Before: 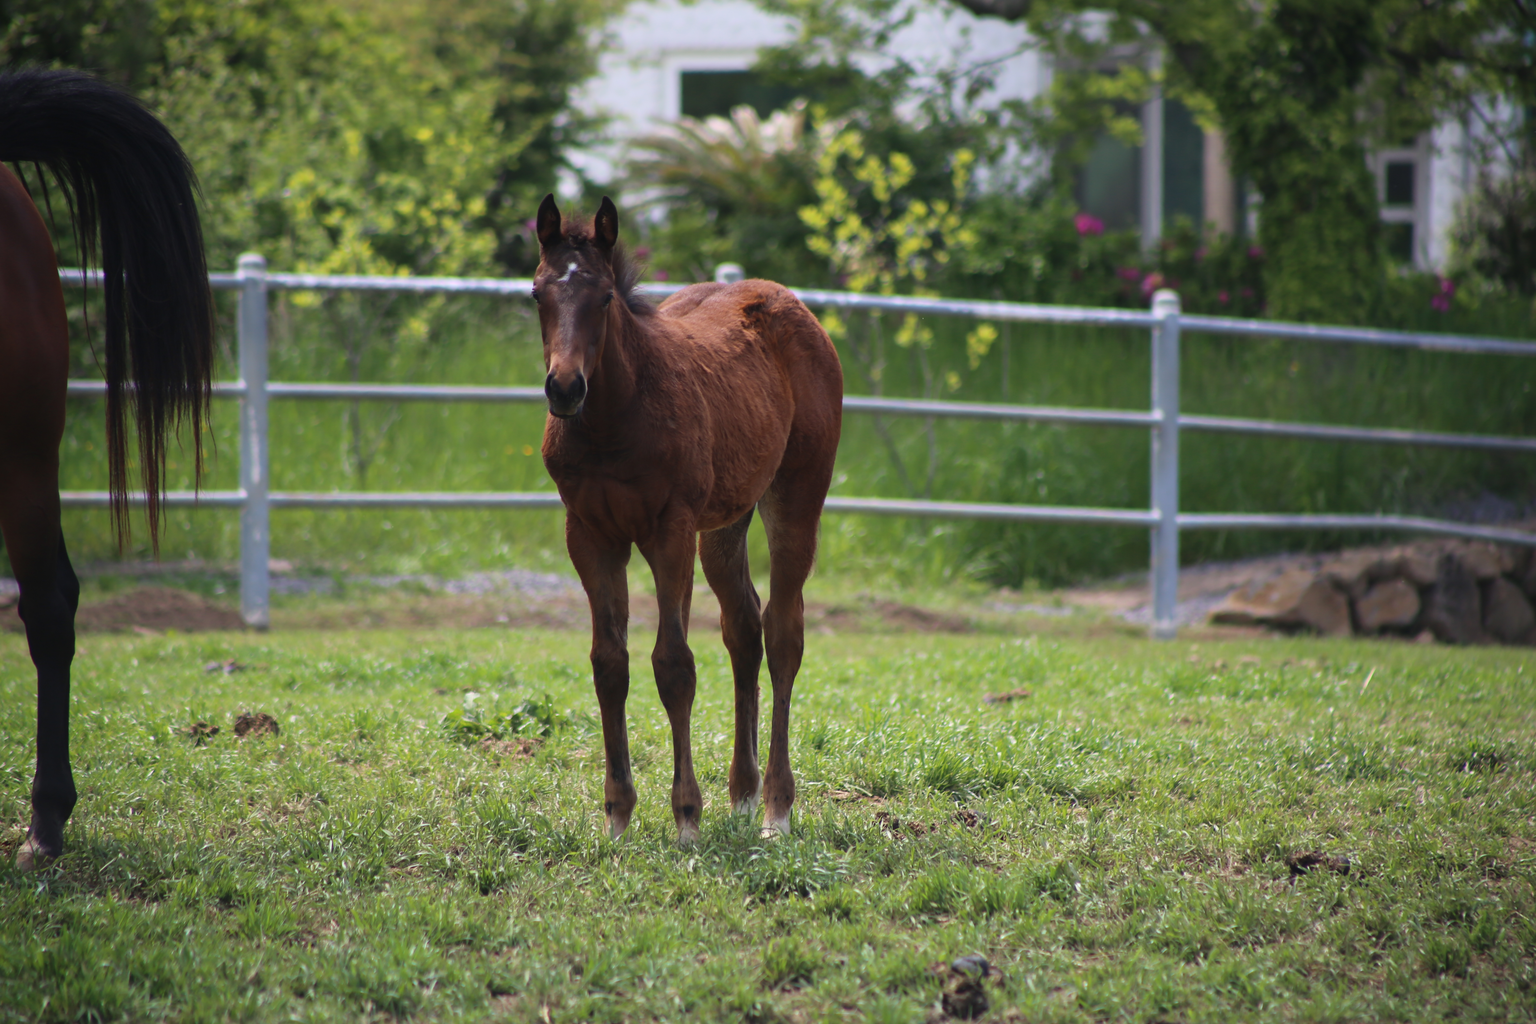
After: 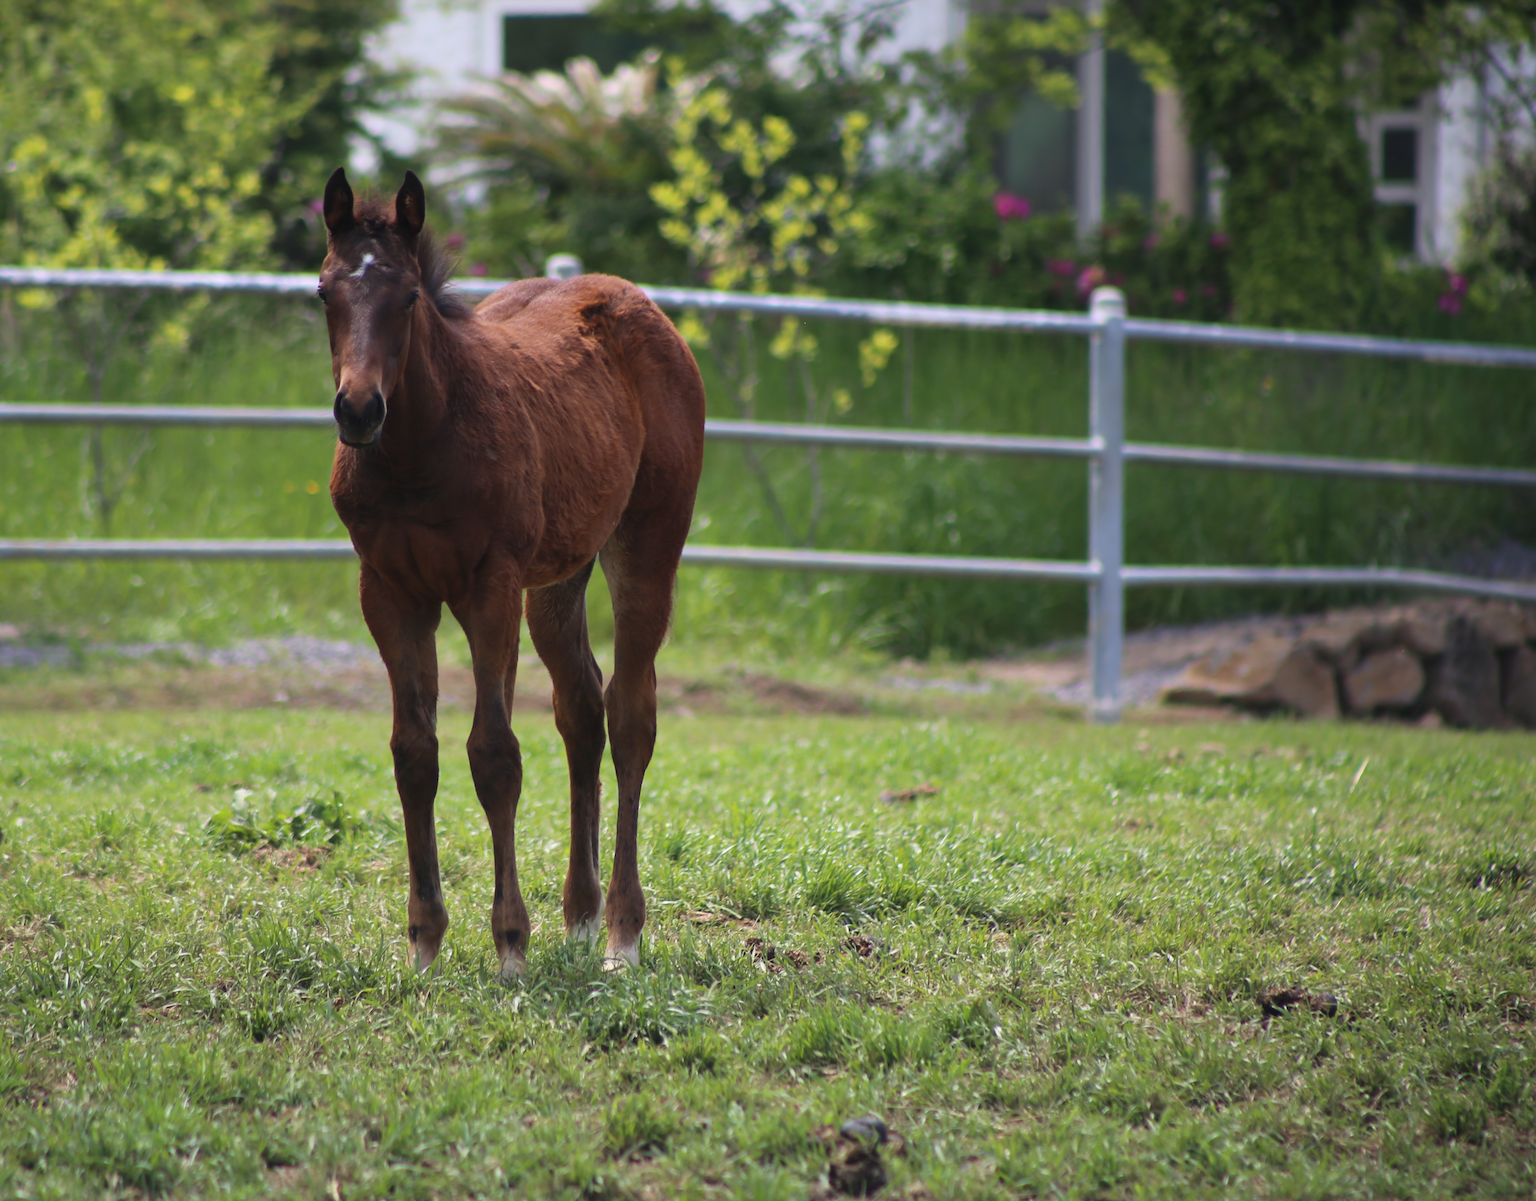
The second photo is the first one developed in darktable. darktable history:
crop and rotate: left 18.059%, top 5.819%, right 1.692%
exposure: compensate exposure bias true, compensate highlight preservation false
